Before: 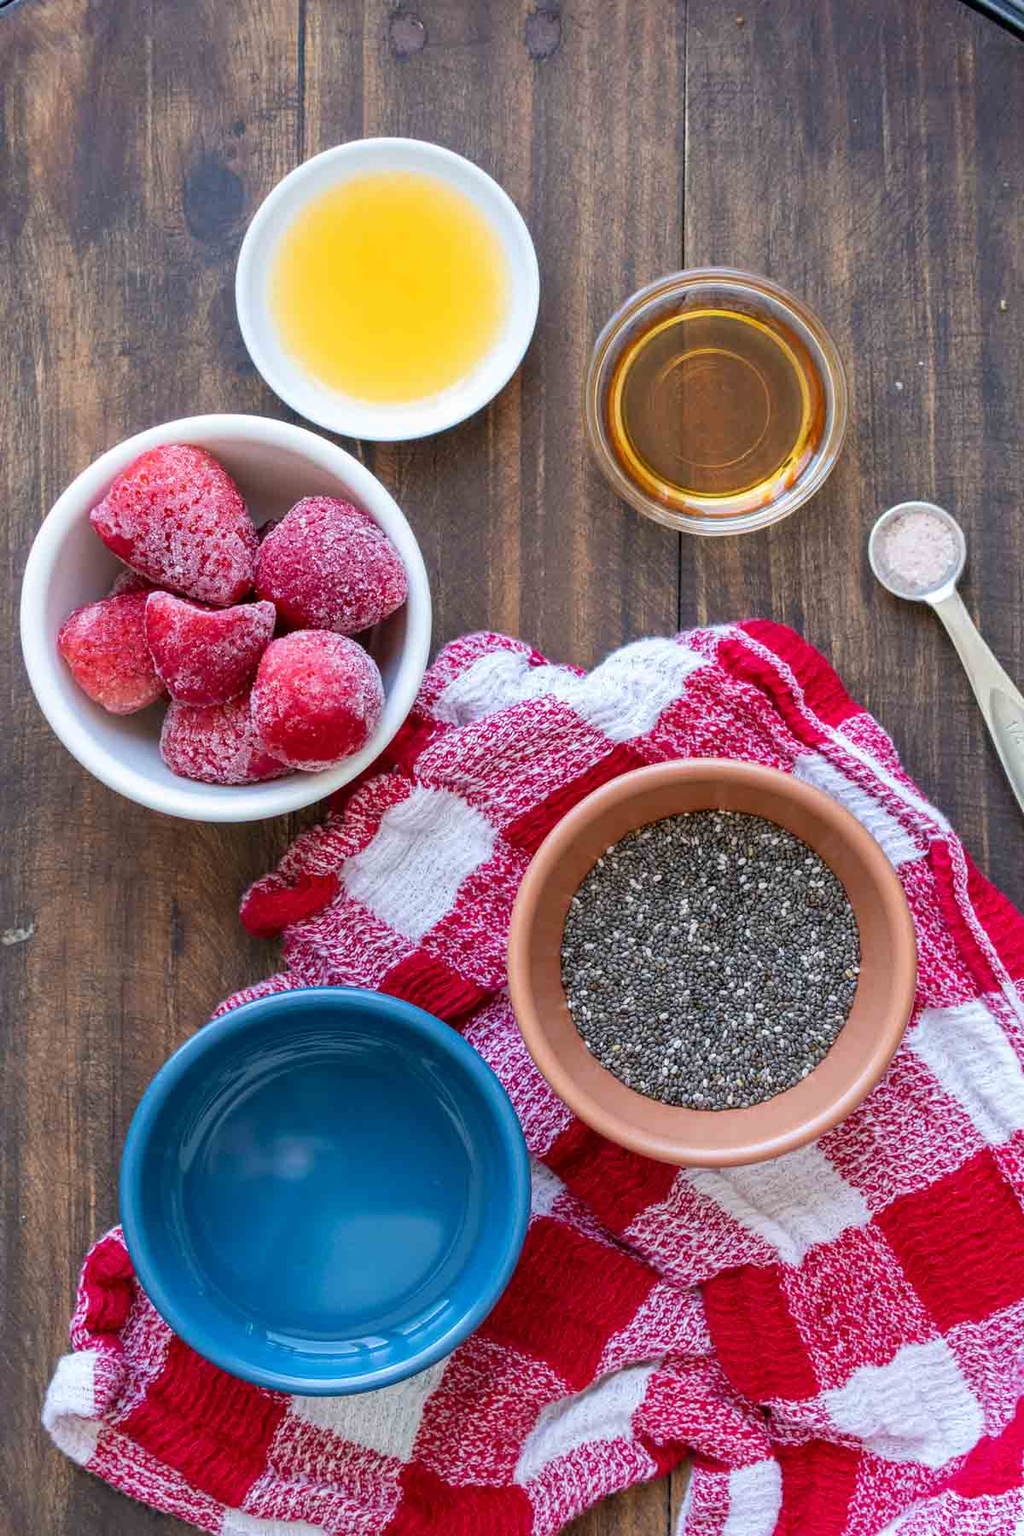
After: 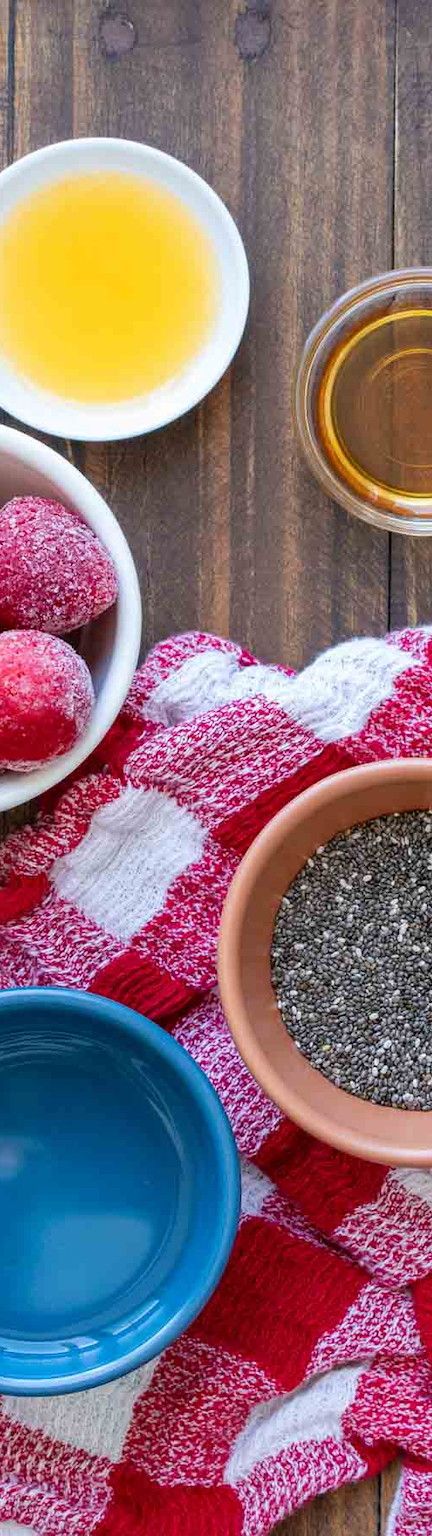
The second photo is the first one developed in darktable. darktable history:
crop: left 28.372%, right 29.362%
